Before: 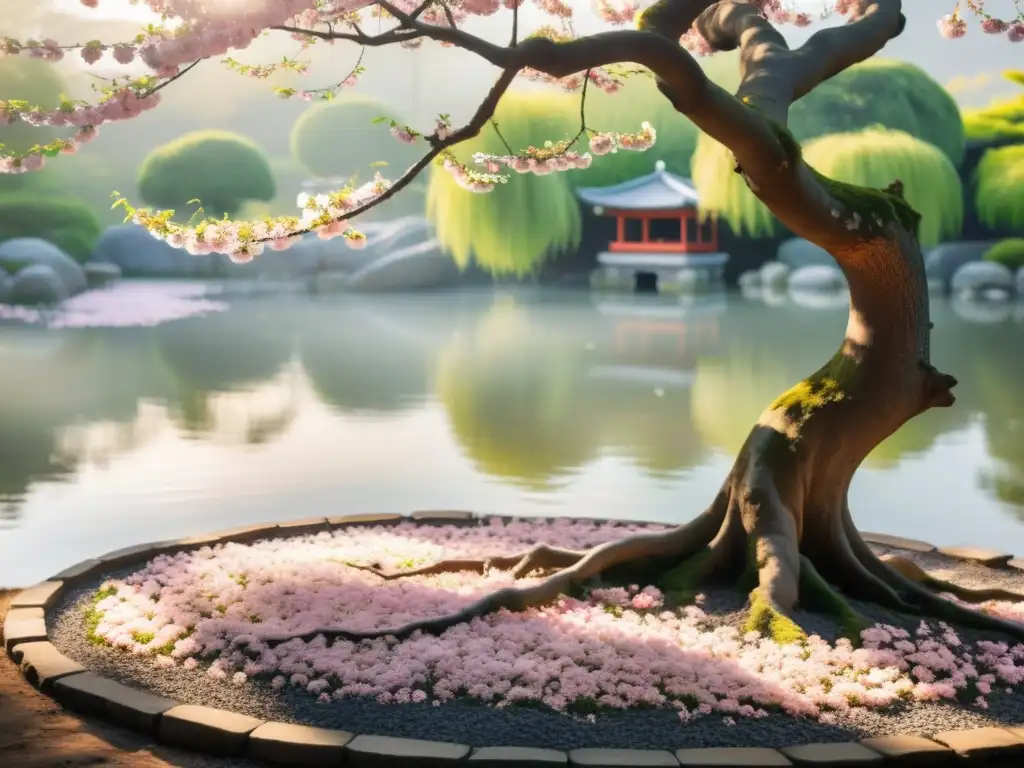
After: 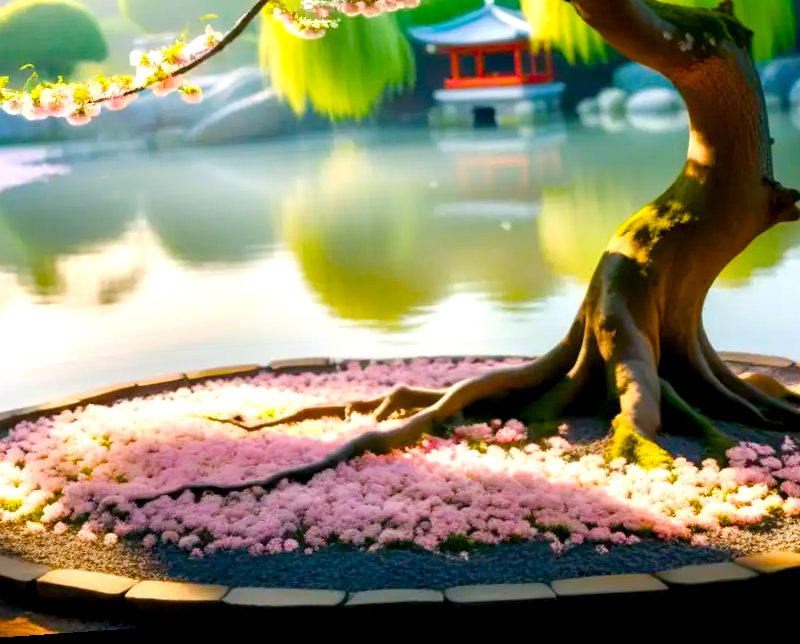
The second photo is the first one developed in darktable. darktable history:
crop: left 16.871%, top 22.857%, right 9.116%
color balance rgb: linear chroma grading › shadows 10%, linear chroma grading › highlights 10%, linear chroma grading › global chroma 15%, linear chroma grading › mid-tones 15%, perceptual saturation grading › global saturation 40%, perceptual saturation grading › highlights -25%, perceptual saturation grading › mid-tones 35%, perceptual saturation grading › shadows 35%, perceptual brilliance grading › global brilliance 11.29%, global vibrance 11.29%
rotate and perspective: rotation -4.2°, shear 0.006, automatic cropping off
exposure: black level correction 0.007, compensate highlight preservation false
